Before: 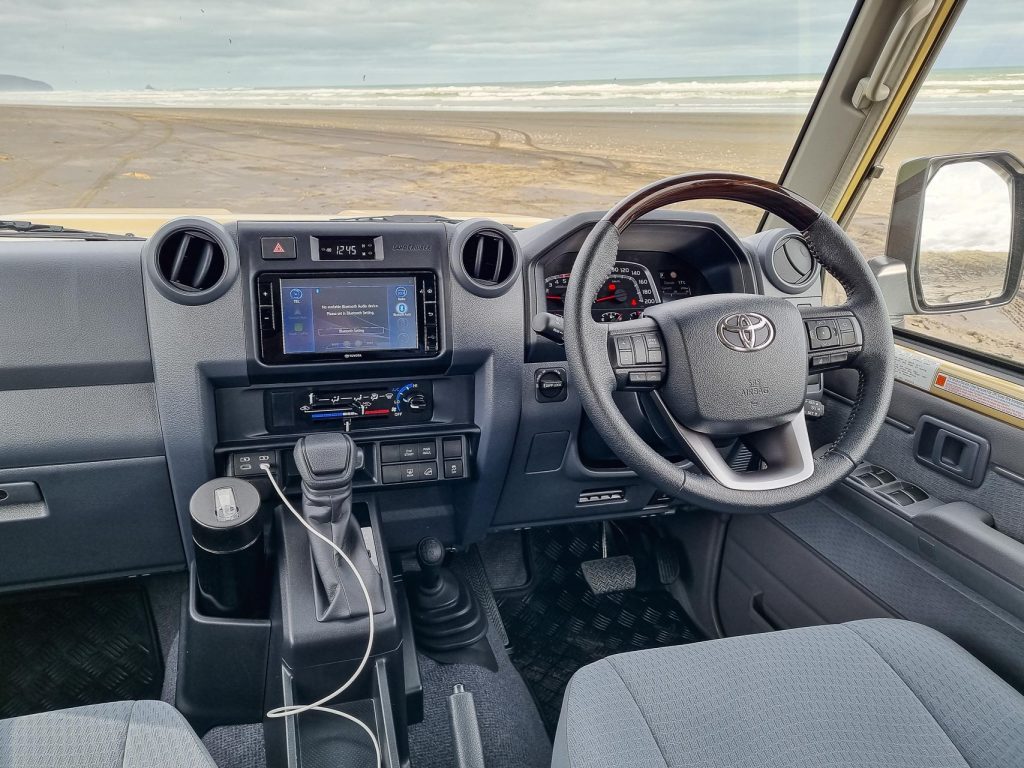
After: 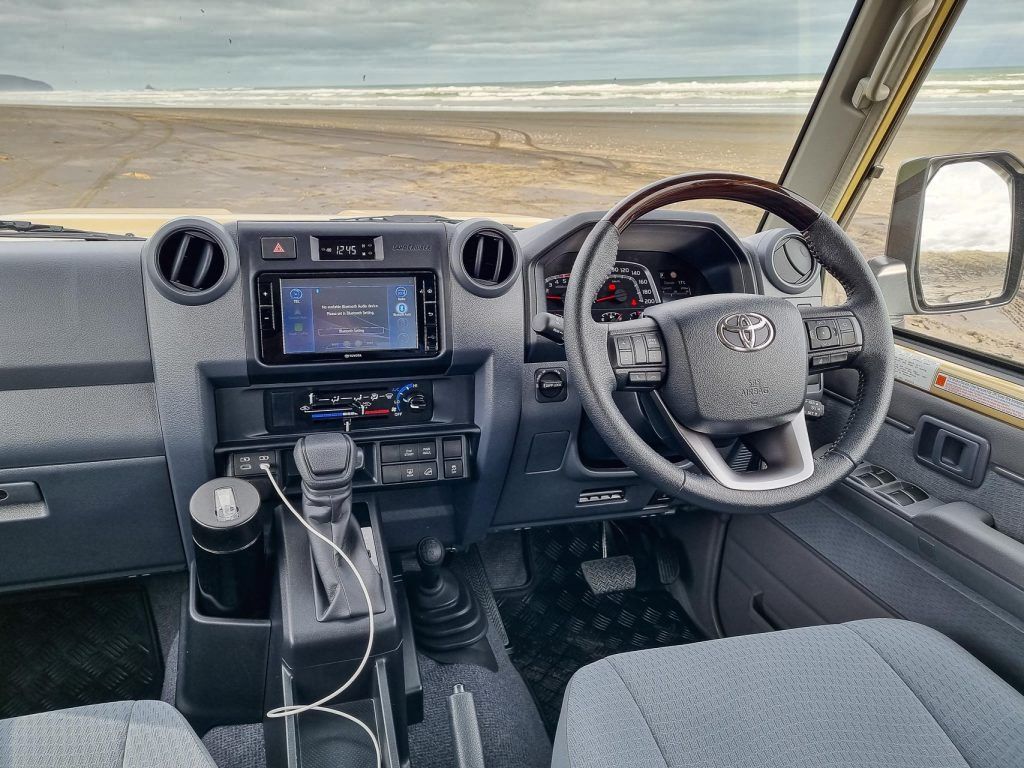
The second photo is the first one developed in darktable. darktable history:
shadows and highlights: radius 108.52, shadows 23.73, highlights -59.32, low approximation 0.01, soften with gaussian
sharpen: radius 2.883, amount 0.868, threshold 47.523
